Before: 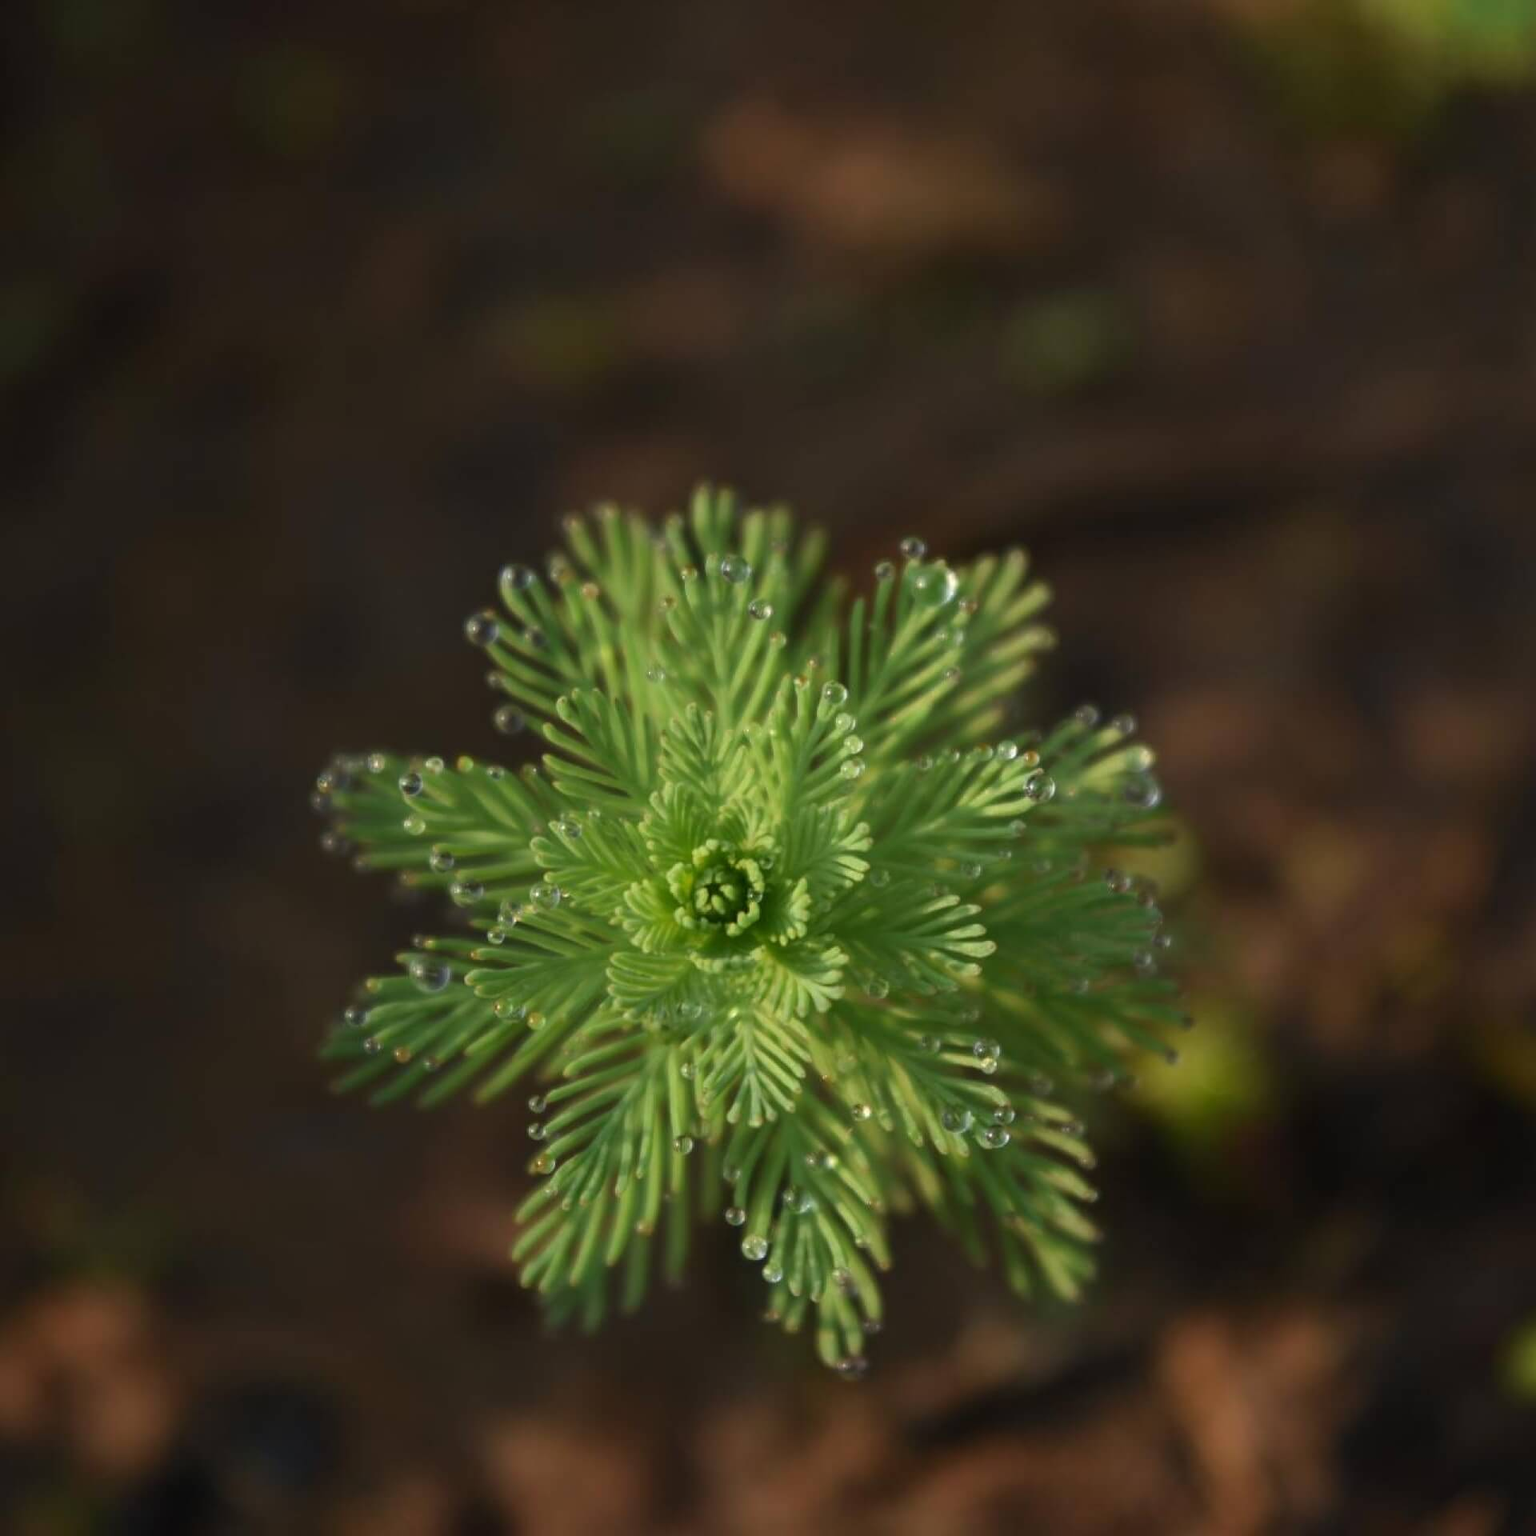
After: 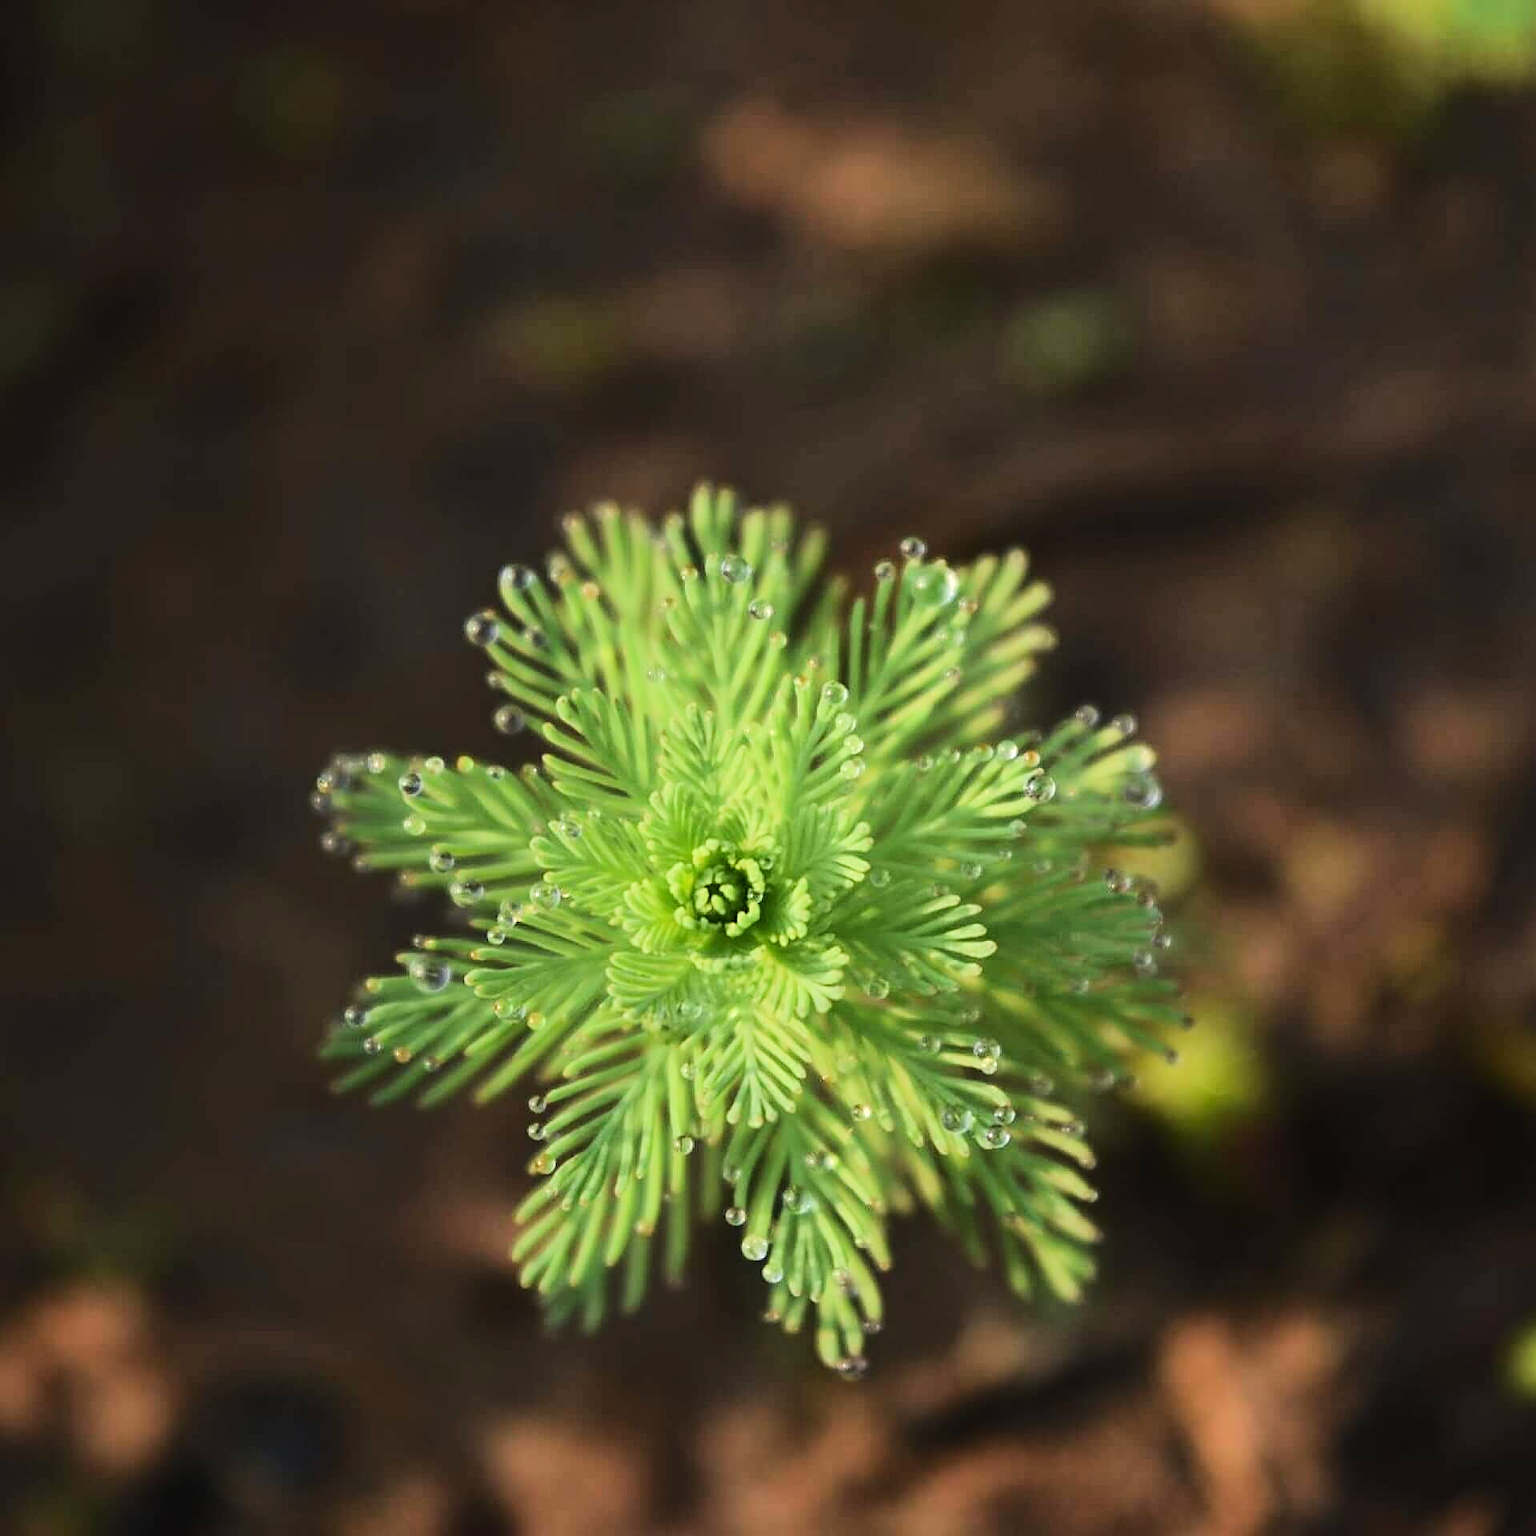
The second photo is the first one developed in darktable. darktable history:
sharpen: amount 0.56
tone equalizer: -7 EV 0.144 EV, -6 EV 0.57 EV, -5 EV 1.12 EV, -4 EV 1.35 EV, -3 EV 1.14 EV, -2 EV 0.6 EV, -1 EV 0.153 EV, edges refinement/feathering 500, mask exposure compensation -1.57 EV, preserve details no
